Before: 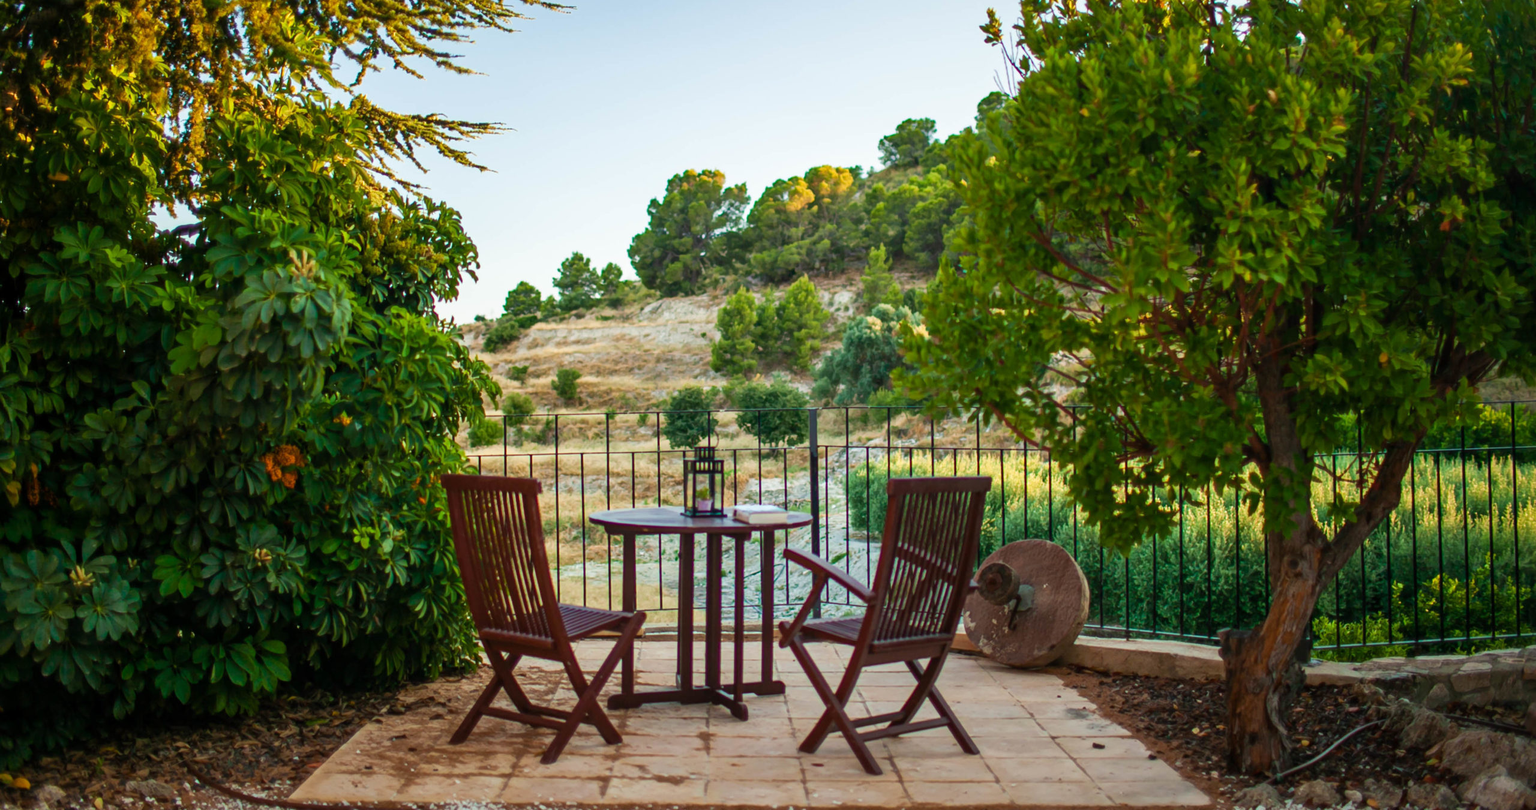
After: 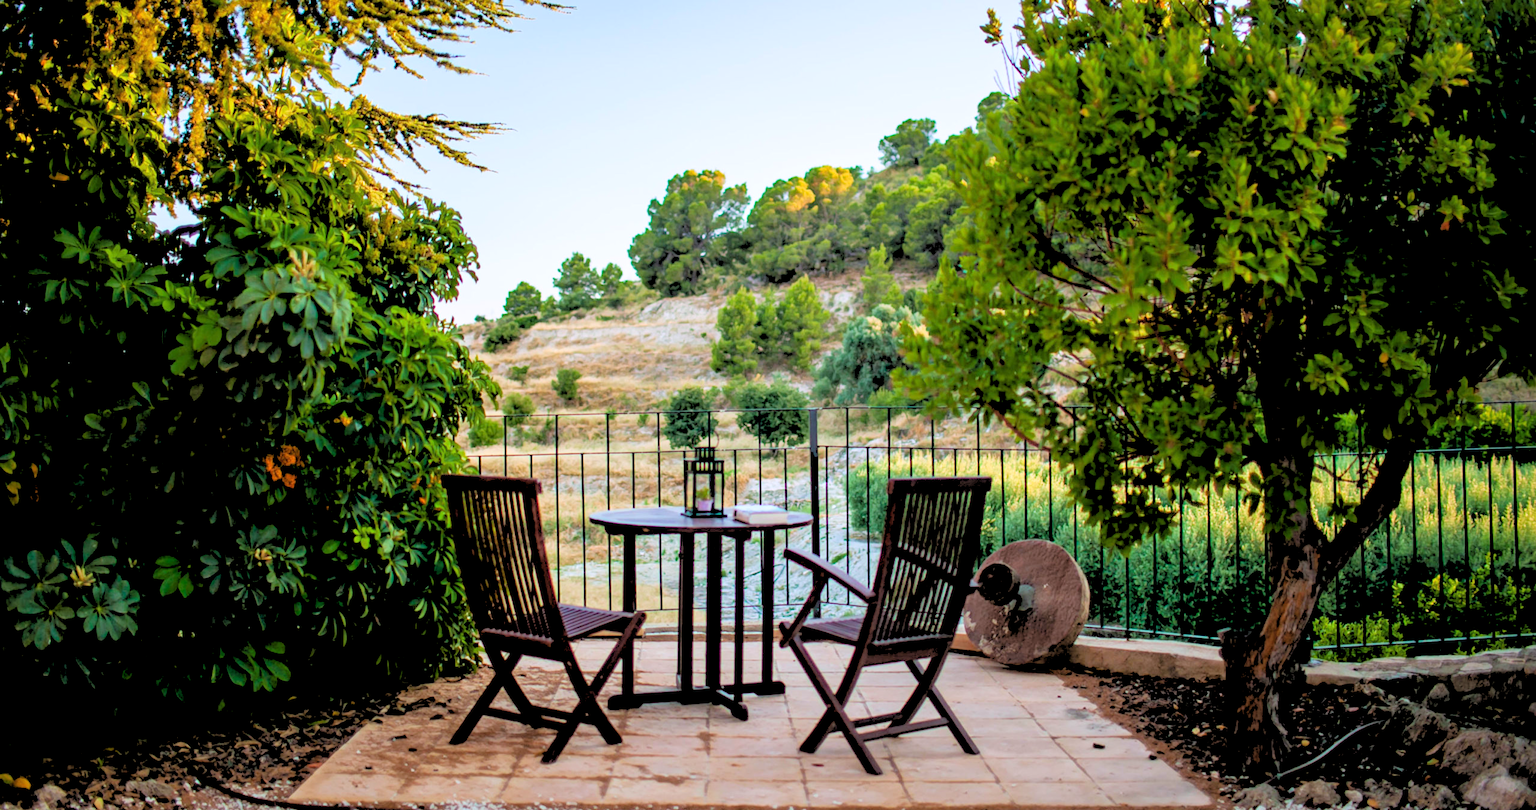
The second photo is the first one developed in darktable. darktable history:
tone equalizer: on, module defaults
rgb levels: levels [[0.027, 0.429, 0.996], [0, 0.5, 1], [0, 0.5, 1]]
white balance: red 1.004, blue 1.096
